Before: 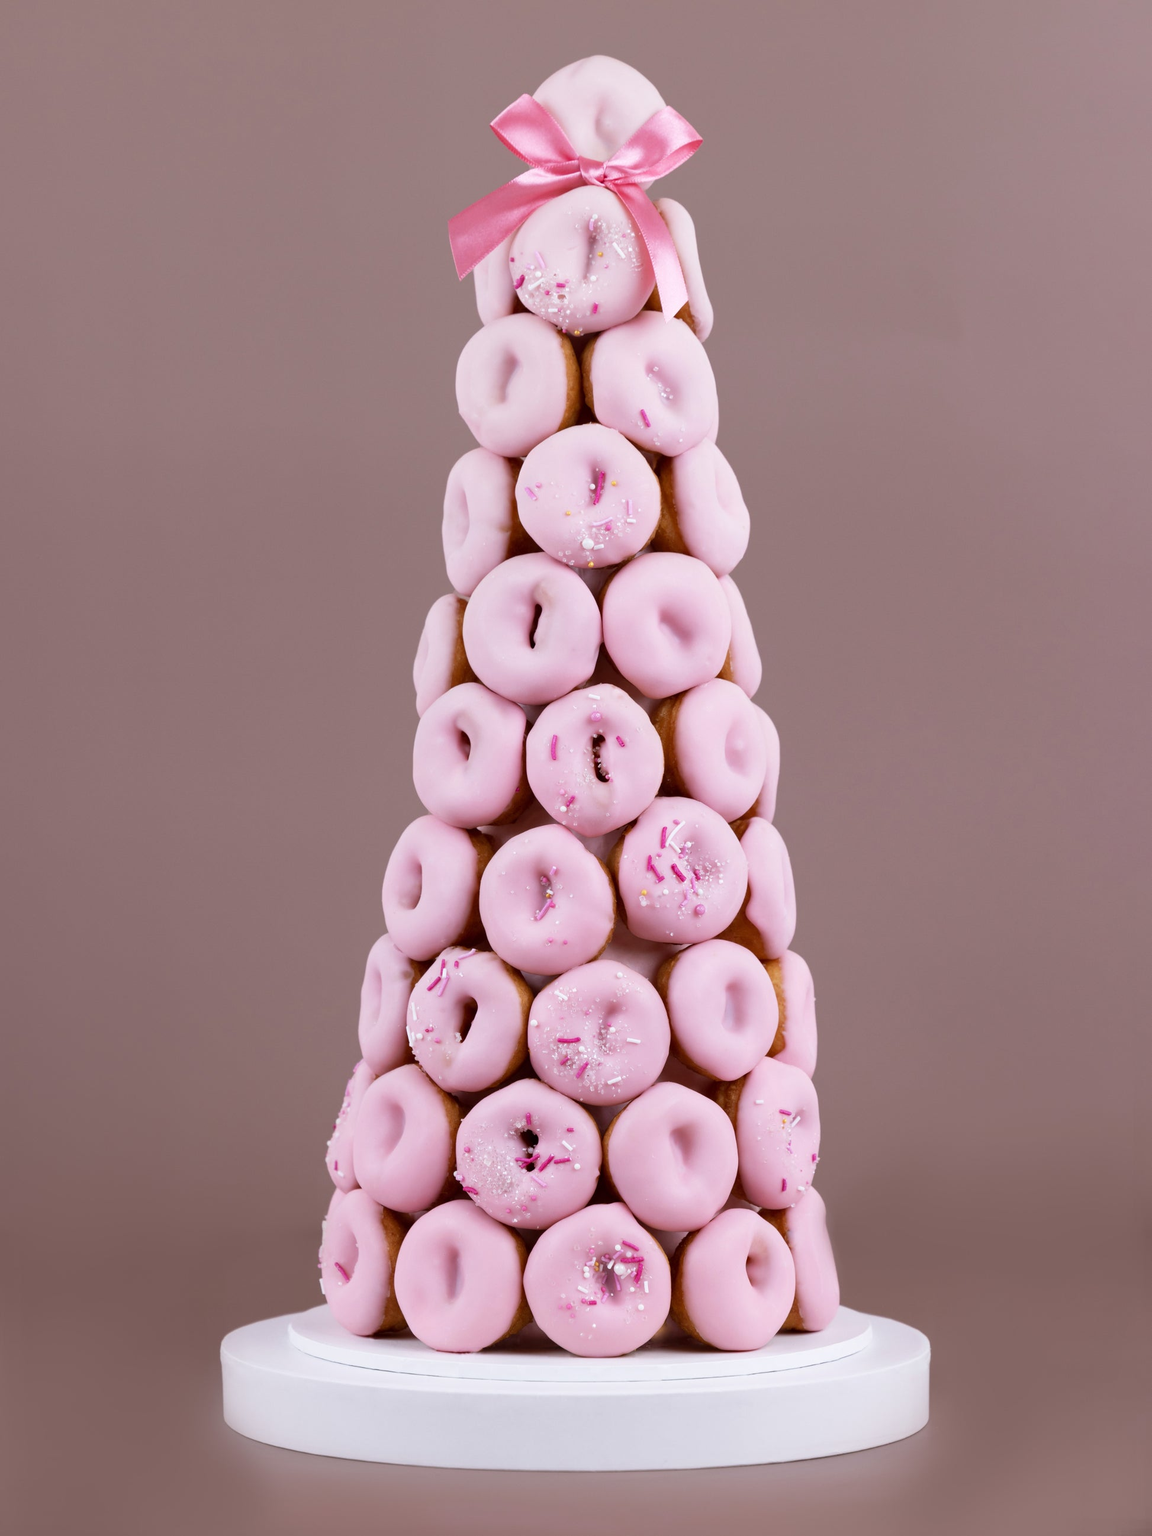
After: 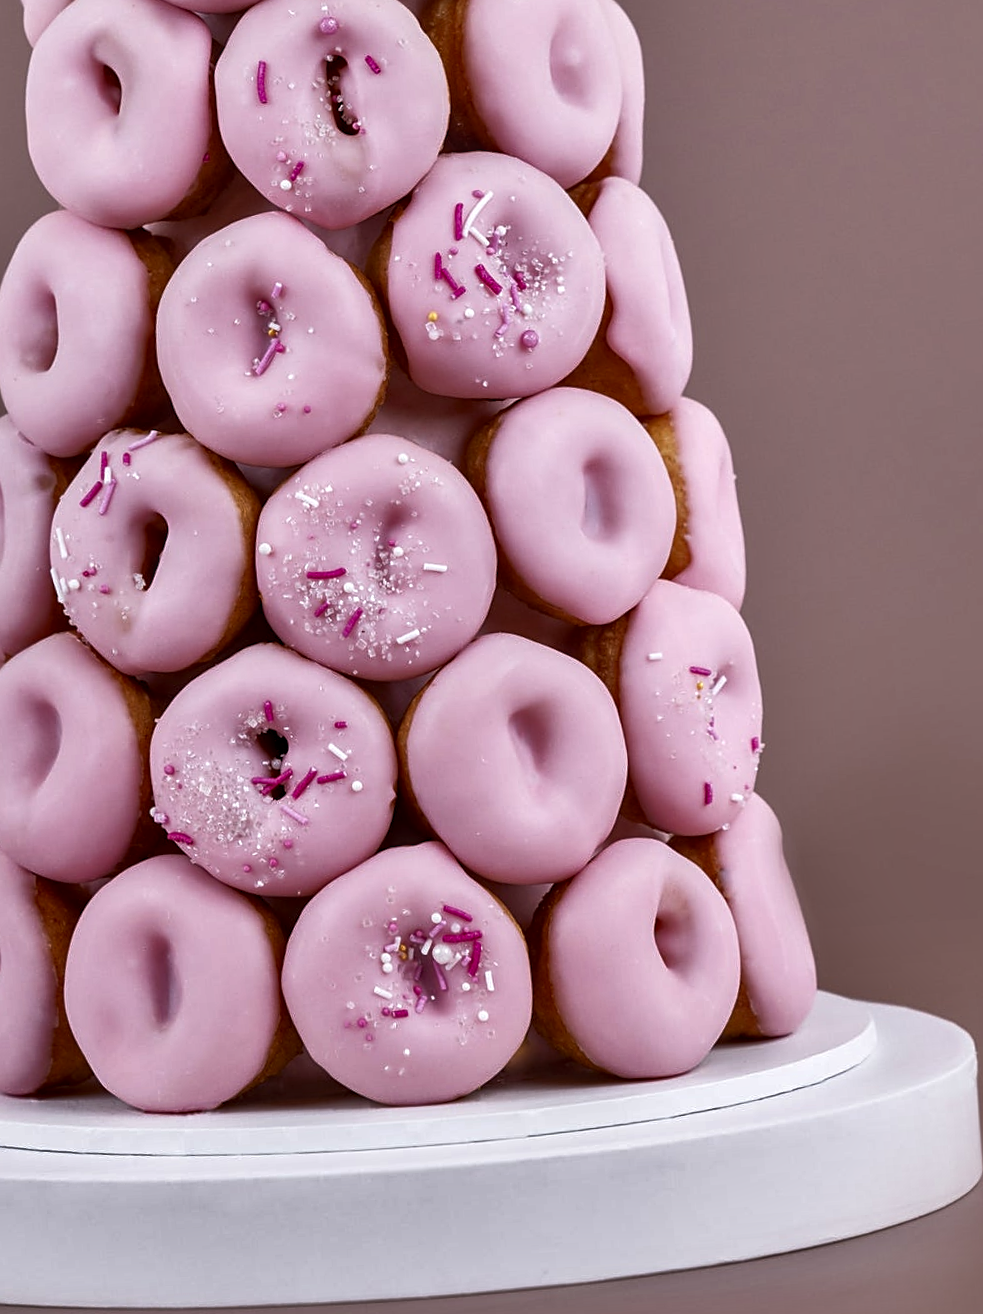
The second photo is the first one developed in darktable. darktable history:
white balance: emerald 1
base curve: curves: ch0 [(0, 0) (0.303, 0.277) (1, 1)]
crop: left 35.976%, top 45.819%, right 18.162%, bottom 5.807%
local contrast: detail 130%
tone equalizer: on, module defaults
sharpen: on, module defaults
shadows and highlights: radius 108.52, shadows 40.68, highlights -72.88, low approximation 0.01, soften with gaussian
rotate and perspective: rotation -4.2°, shear 0.006, automatic cropping off
